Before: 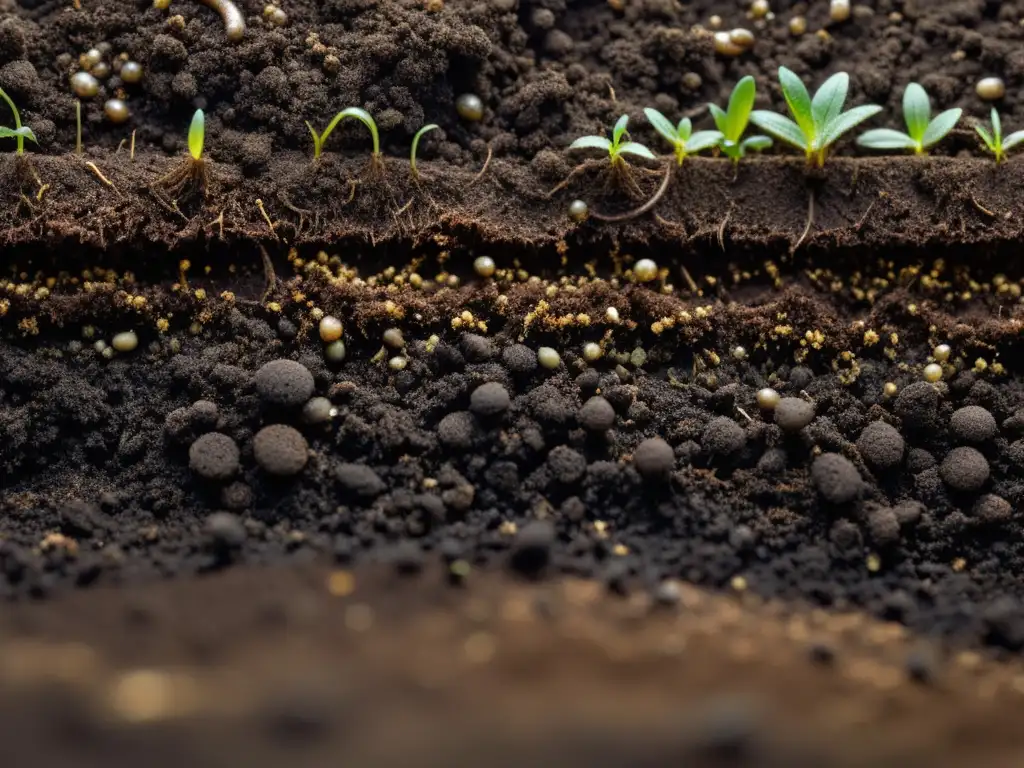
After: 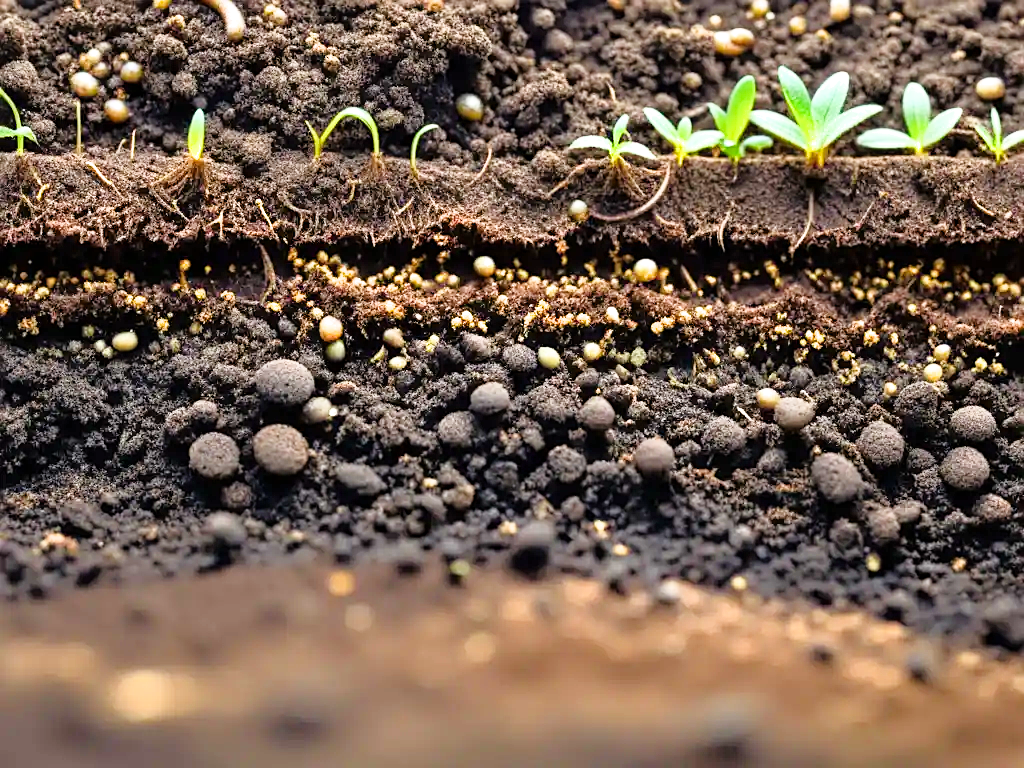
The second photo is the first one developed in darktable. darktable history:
exposure: exposure 2.188 EV, compensate exposure bias true, compensate highlight preservation false
sharpen: on, module defaults
contrast brightness saturation: contrast 0.079, saturation 0.199
tone equalizer: -8 EV -0.001 EV, -7 EV 0.003 EV, -6 EV -0.005 EV, -5 EV -0.006 EV, -4 EV -0.06 EV, -3 EV -0.199 EV, -2 EV -0.257 EV, -1 EV 0.094 EV, +0 EV 0.284 EV, edges refinement/feathering 500, mask exposure compensation -1.57 EV, preserve details no
filmic rgb: black relative exposure -7.65 EV, white relative exposure 4.56 EV, hardness 3.61
shadows and highlights: shadows 24.6, highlights -77.73, soften with gaussian
